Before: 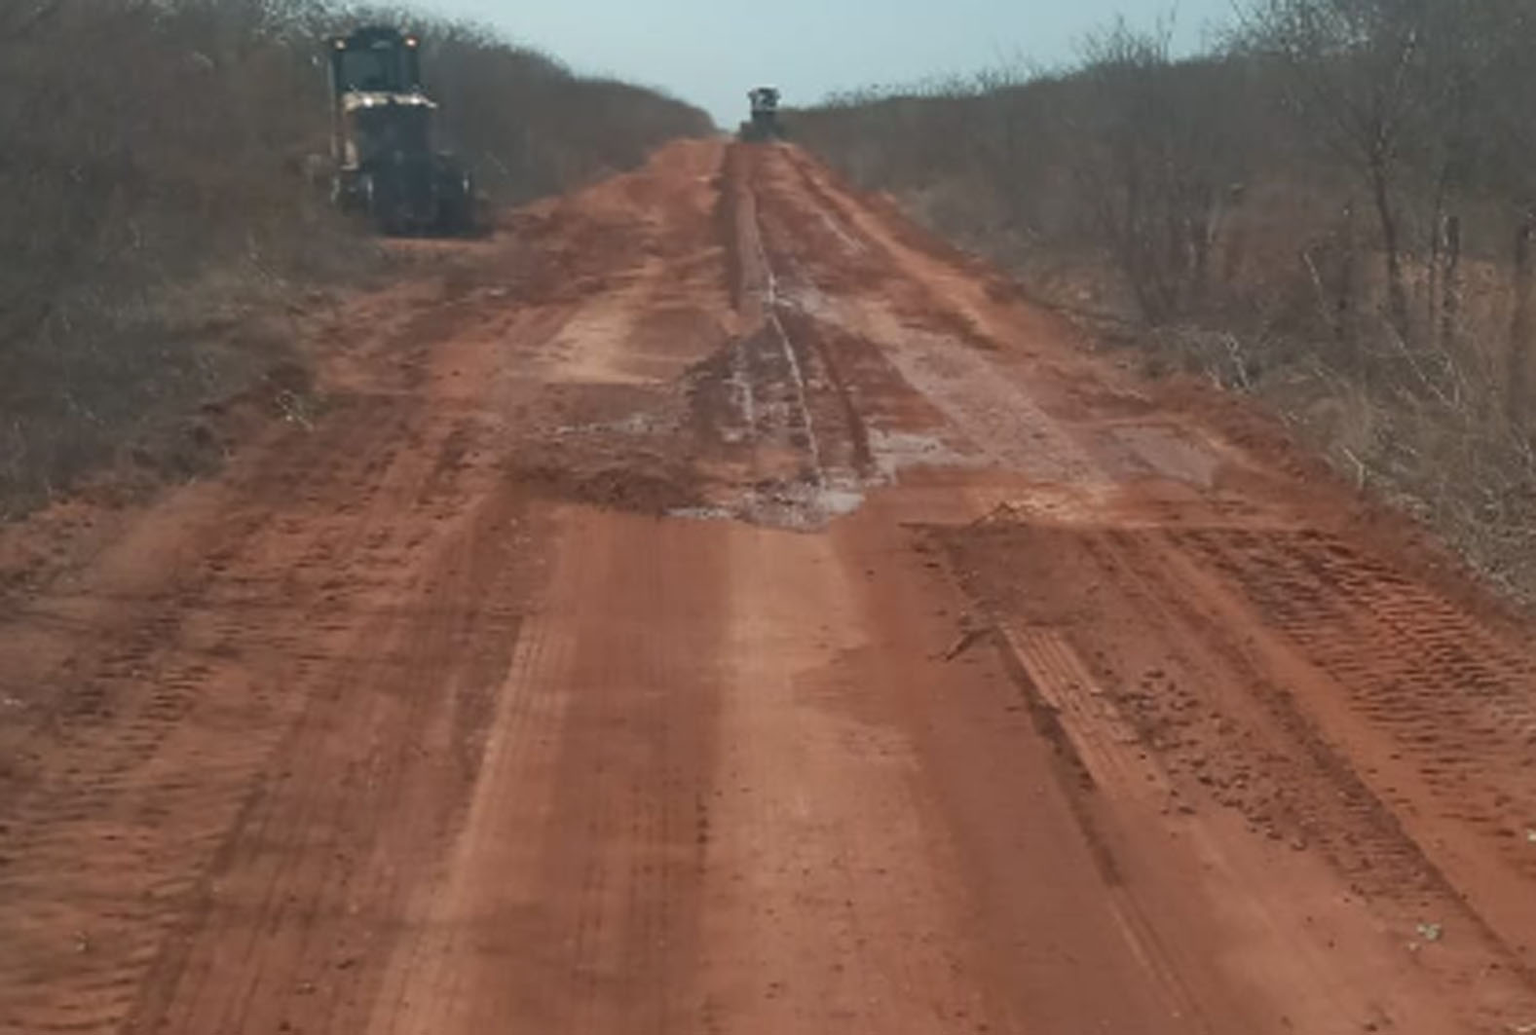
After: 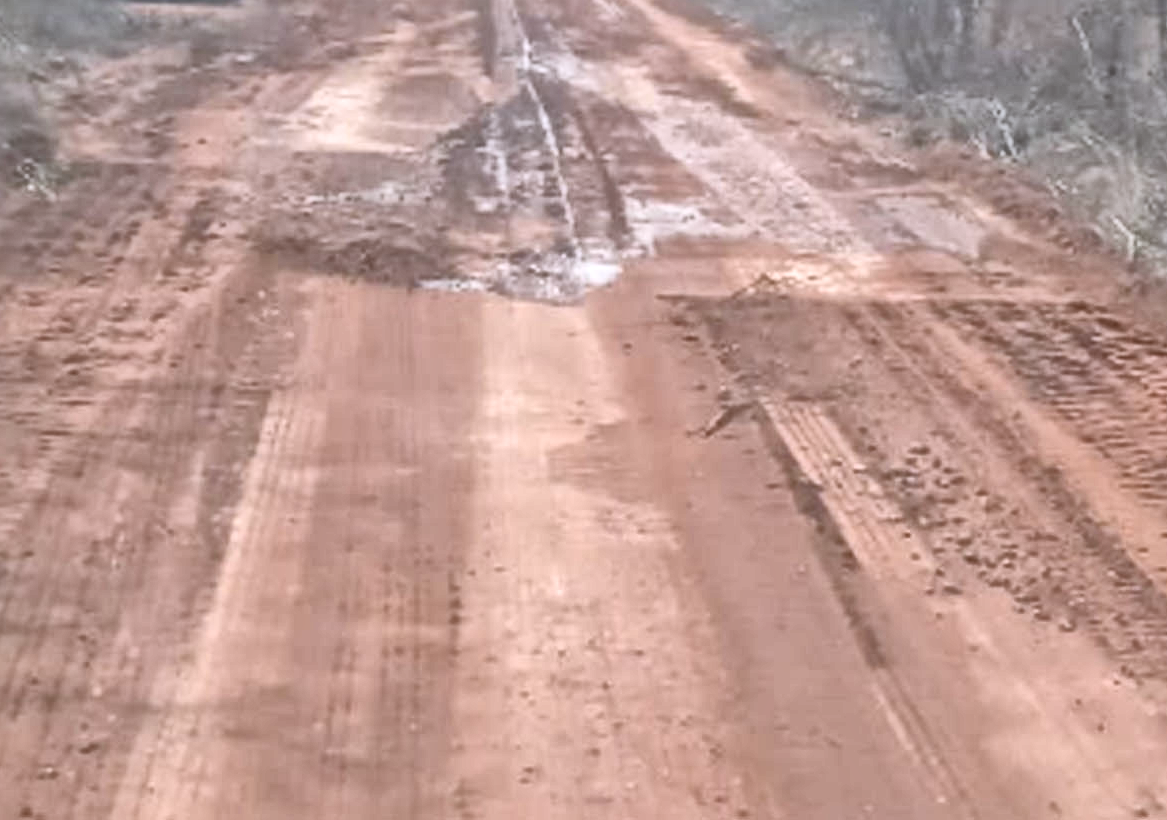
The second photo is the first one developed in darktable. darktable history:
white balance: red 0.926, green 1.003, blue 1.133
crop: left 16.871%, top 22.857%, right 9.116%
global tonemap: drago (1, 100), detail 1
